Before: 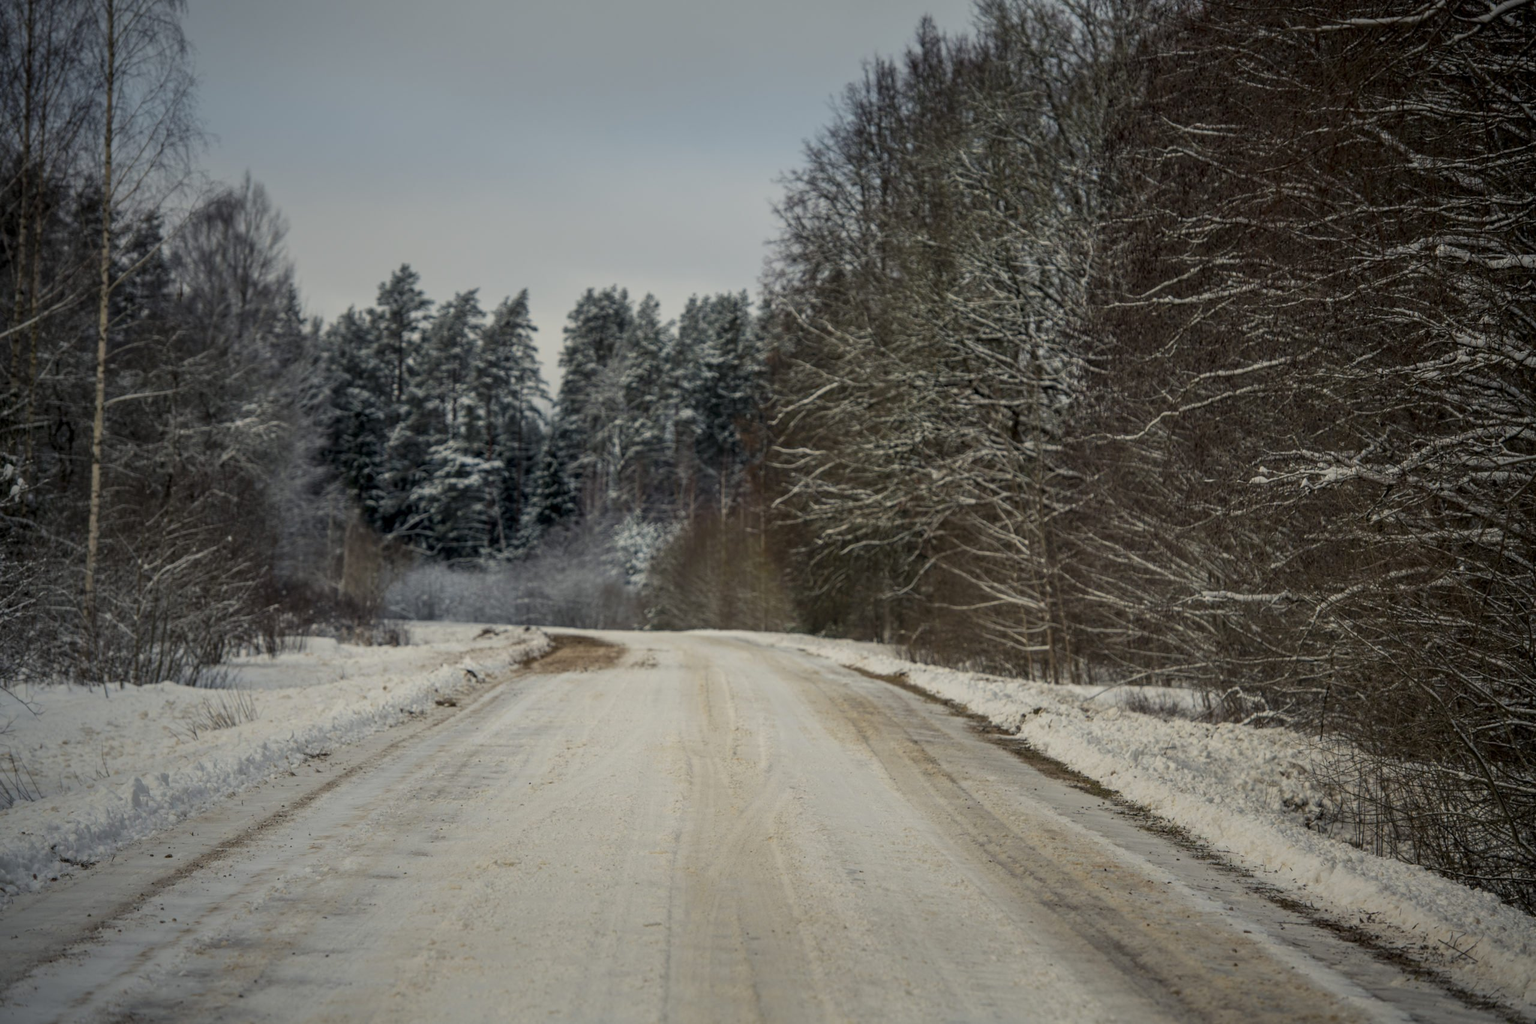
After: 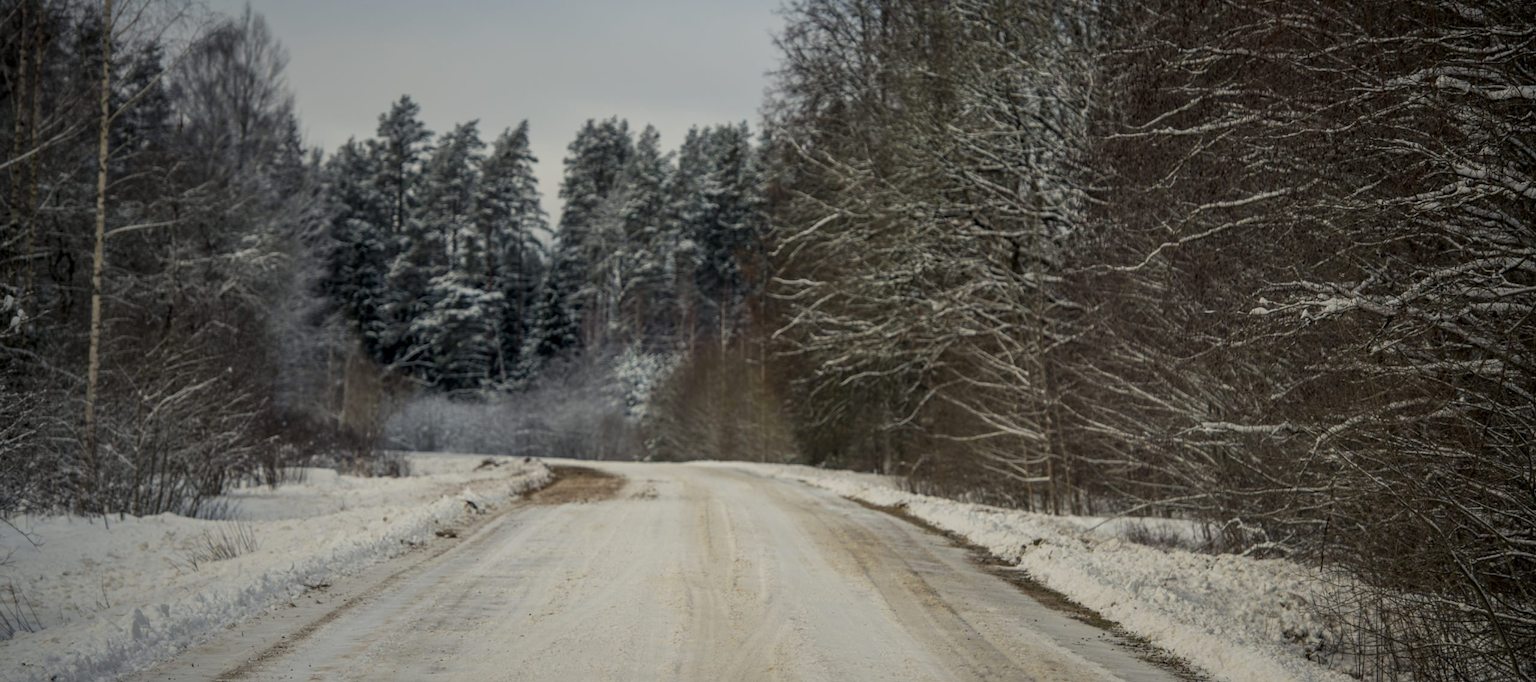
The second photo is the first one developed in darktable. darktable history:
crop: top 16.522%, bottom 16.784%
